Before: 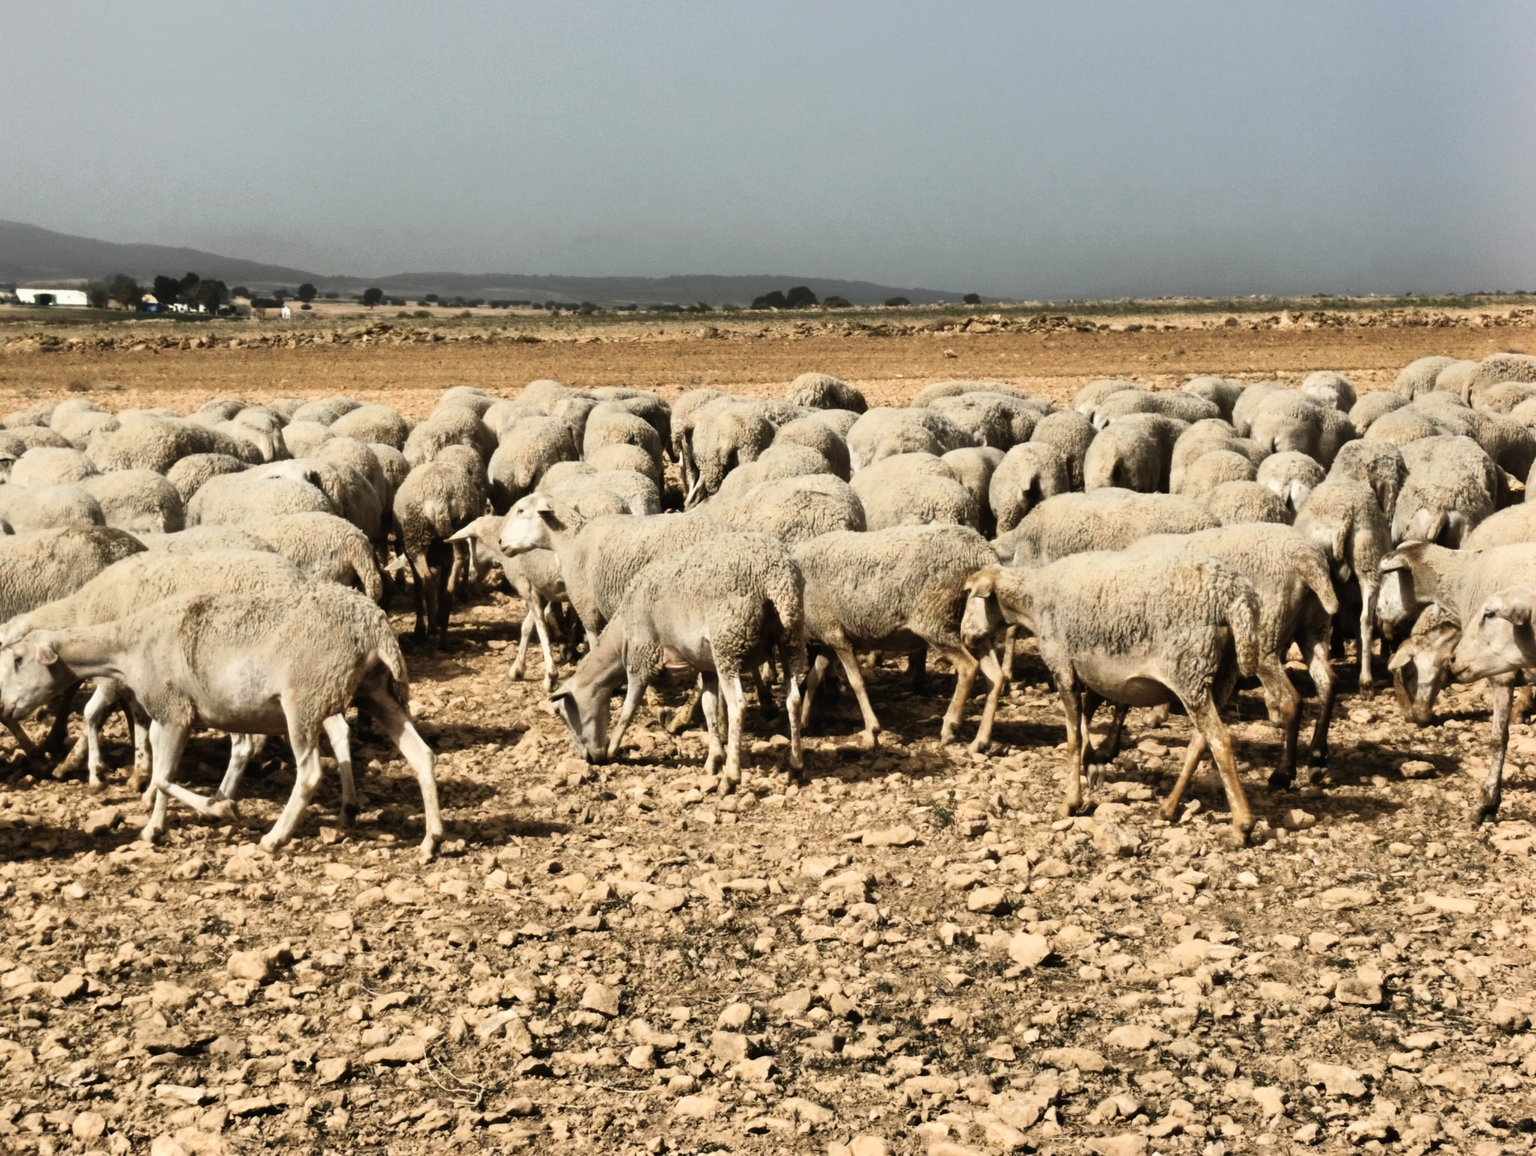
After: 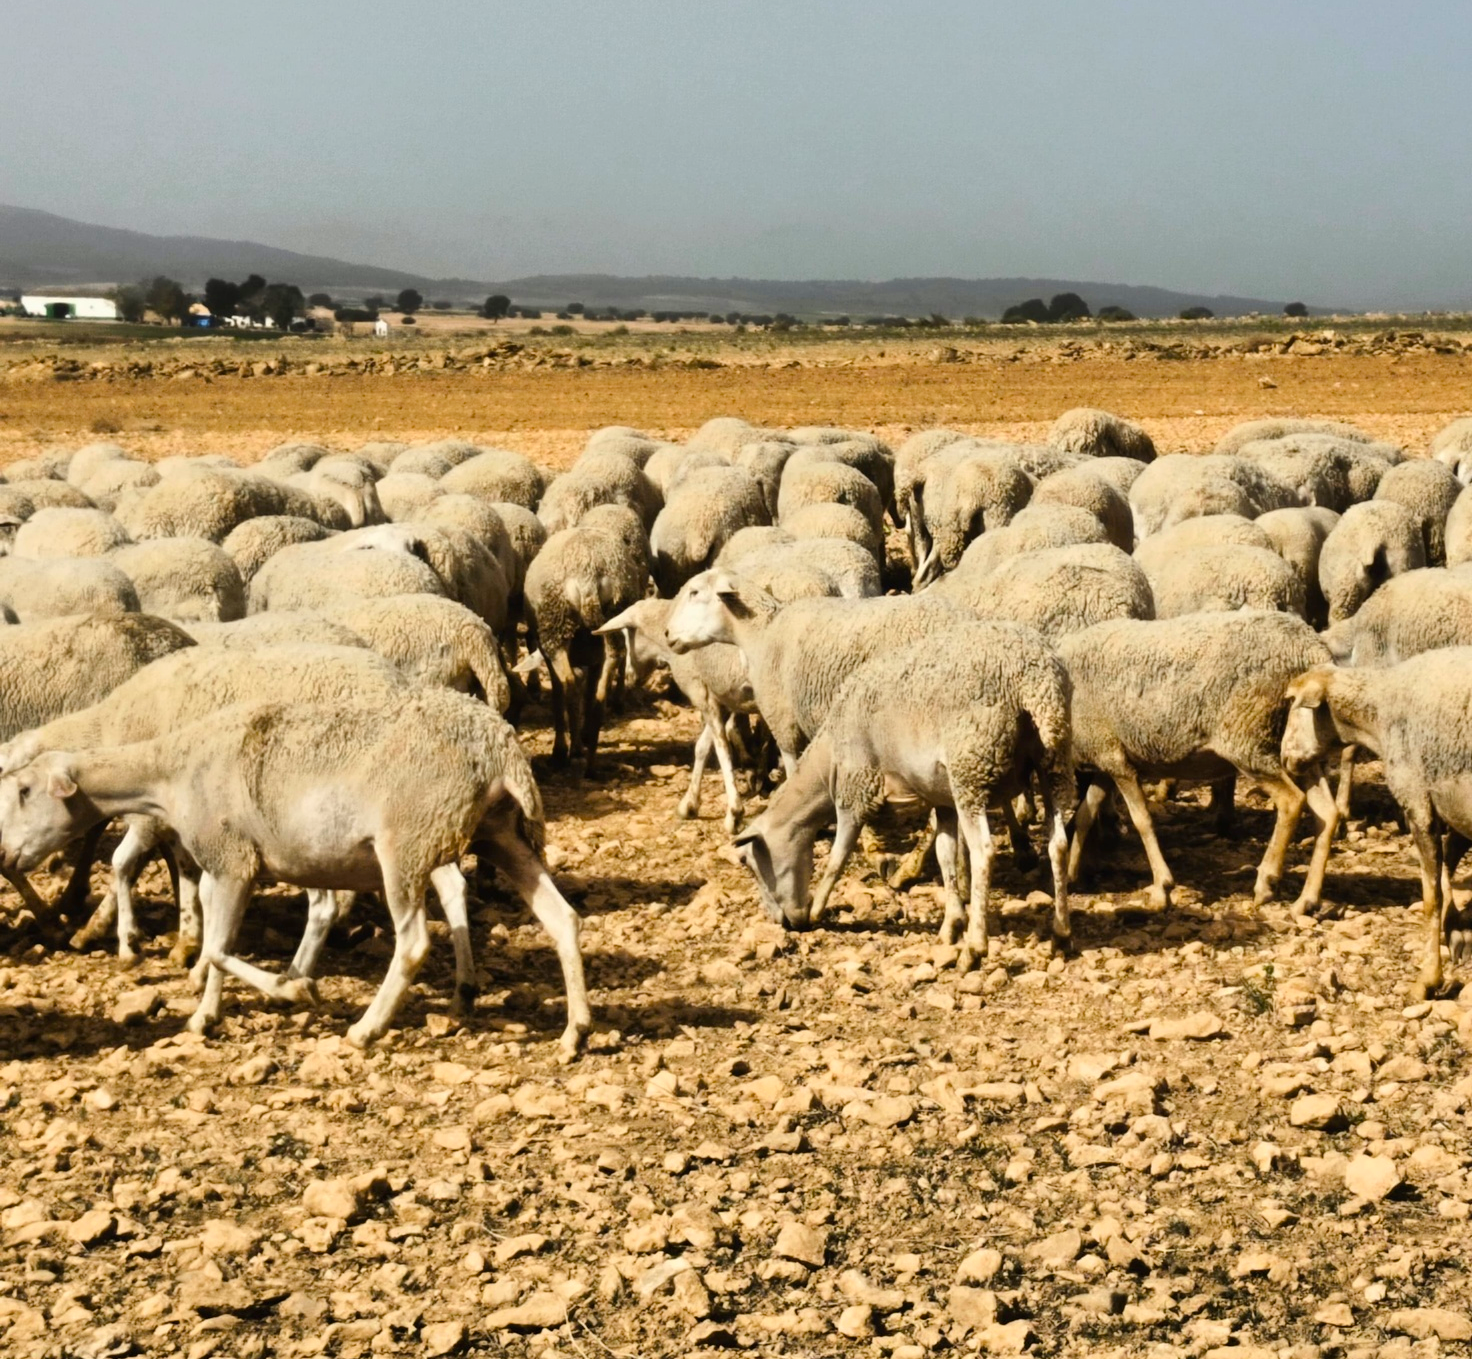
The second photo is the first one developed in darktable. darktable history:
local contrast: mode bilateral grid, contrast 15, coarseness 36, detail 105%, midtone range 0.2
exposure: exposure -0.021 EV, compensate highlight preservation false
color balance rgb: perceptual saturation grading › global saturation 25%, perceptual brilliance grading › mid-tones 10%, perceptual brilliance grading › shadows 15%, global vibrance 20%
crop: top 5.803%, right 27.864%, bottom 5.804%
